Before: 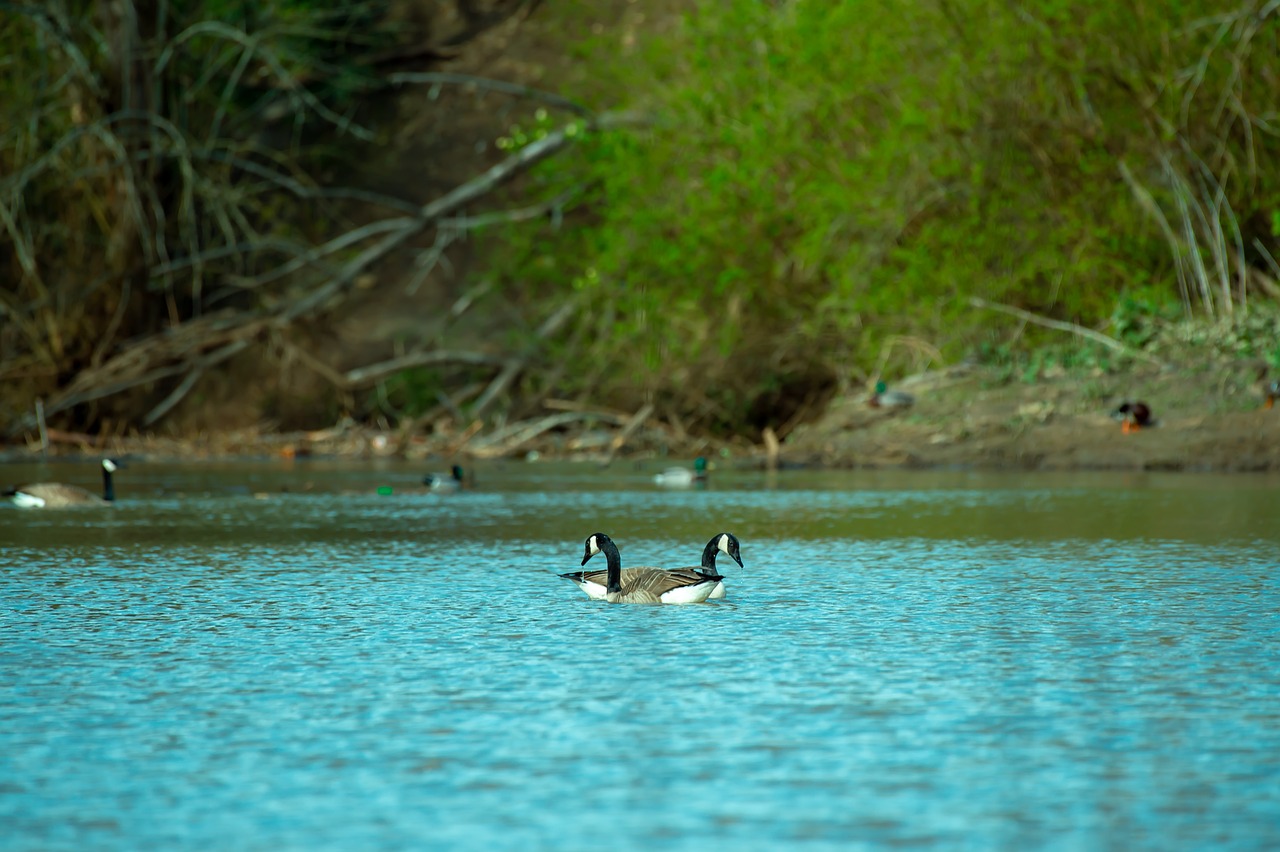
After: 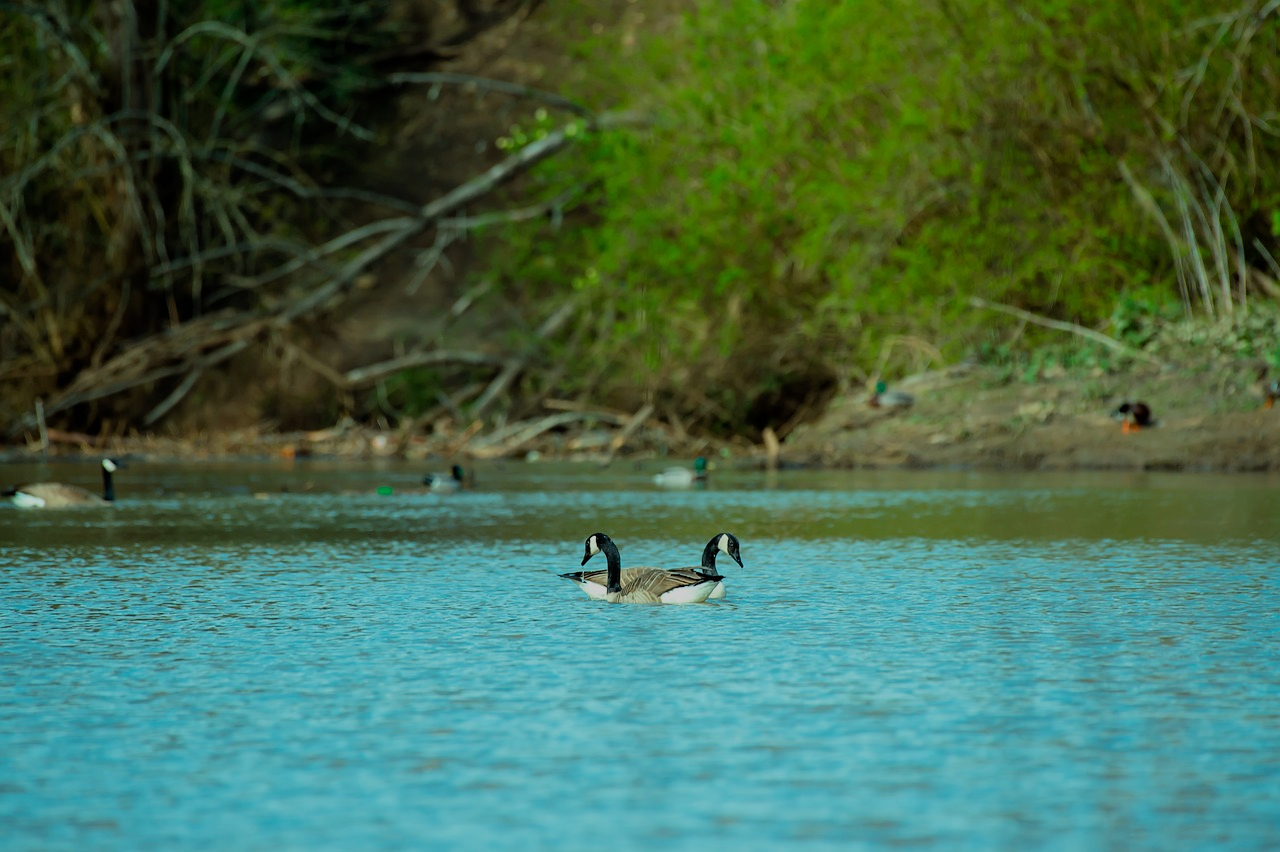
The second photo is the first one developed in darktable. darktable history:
filmic rgb: black relative exposure -7.65 EV, white relative exposure 4.56 EV, hardness 3.61, preserve chrominance max RGB, color science v6 (2022), contrast in shadows safe, contrast in highlights safe
